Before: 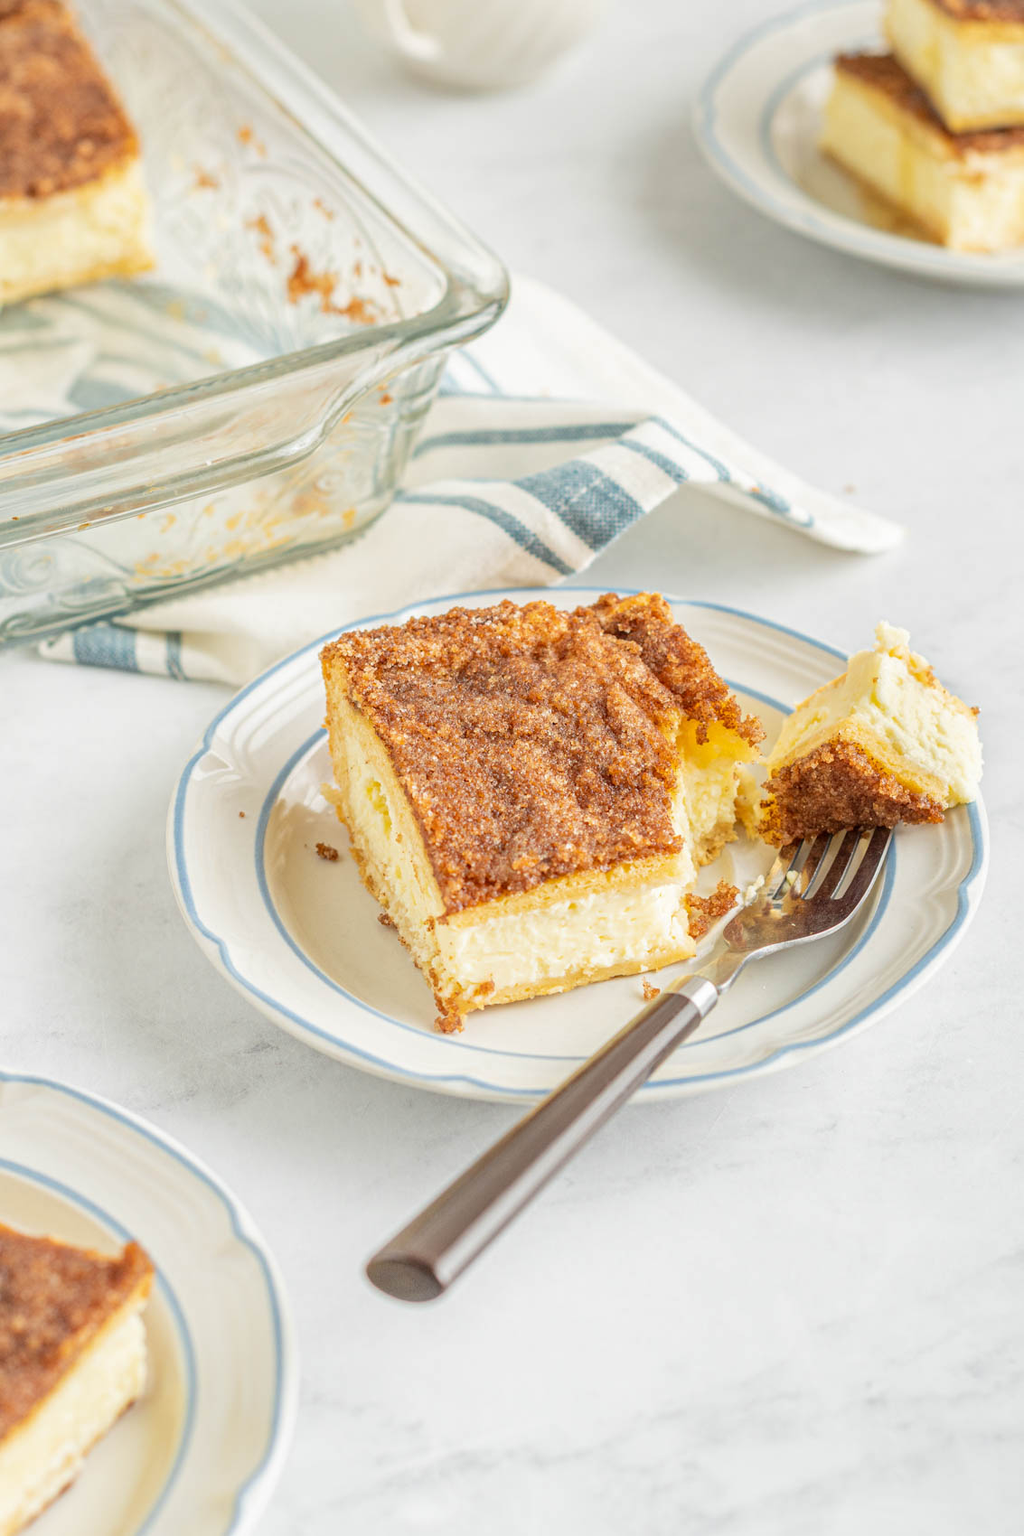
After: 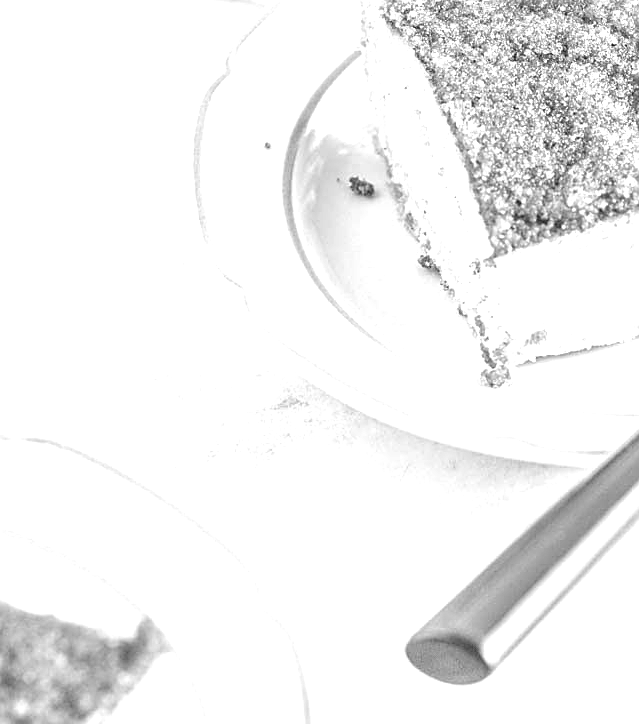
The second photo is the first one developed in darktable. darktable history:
crop: top 44.483%, right 43.593%, bottom 12.892%
local contrast: on, module defaults
sharpen: on, module defaults
exposure: black level correction 0, exposure 1.1 EV, compensate exposure bias true, compensate highlight preservation false
color balance rgb: perceptual saturation grading › global saturation 35%, perceptual saturation grading › highlights -25%, perceptual saturation grading › shadows 50%
color zones: curves: ch1 [(0, 0.679) (0.143, 0.647) (0.286, 0.261) (0.378, -0.011) (0.571, 0.396) (0.714, 0.399) (0.857, 0.406) (1, 0.679)]
monochrome: on, module defaults
